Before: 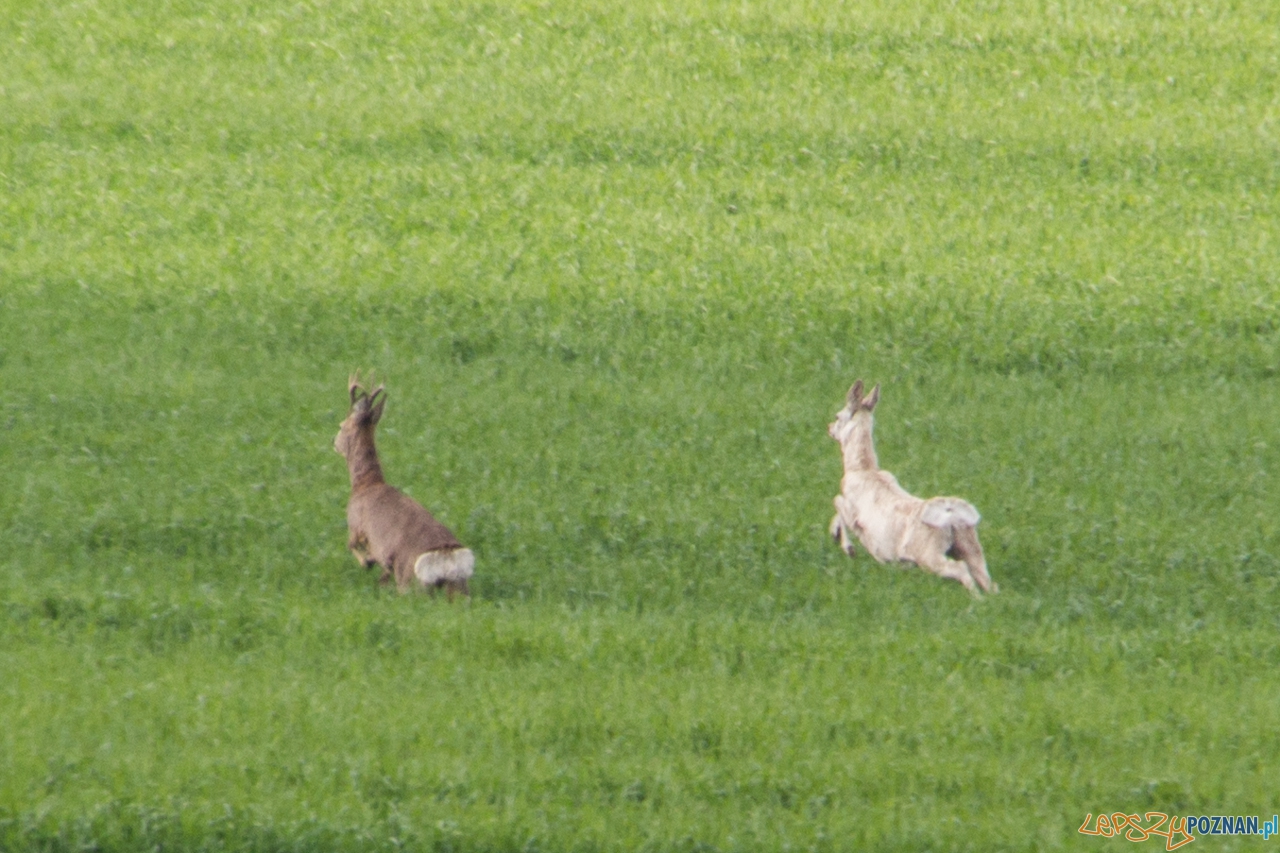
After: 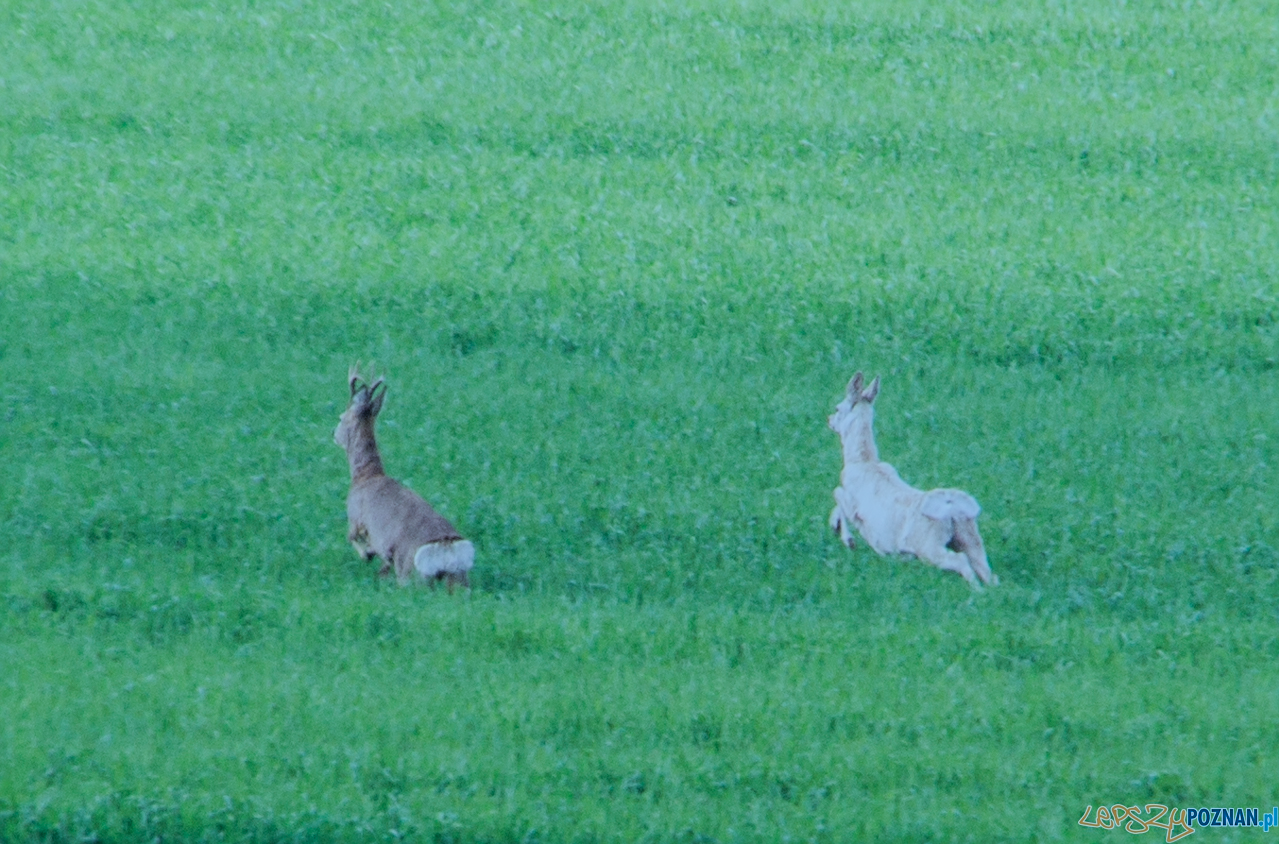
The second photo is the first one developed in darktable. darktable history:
crop: top 1.049%, right 0.001%
color calibration: illuminant custom, x 0.432, y 0.395, temperature 3098 K
filmic rgb: black relative exposure -7.32 EV, white relative exposure 5.09 EV, hardness 3.2
sharpen: on, module defaults
